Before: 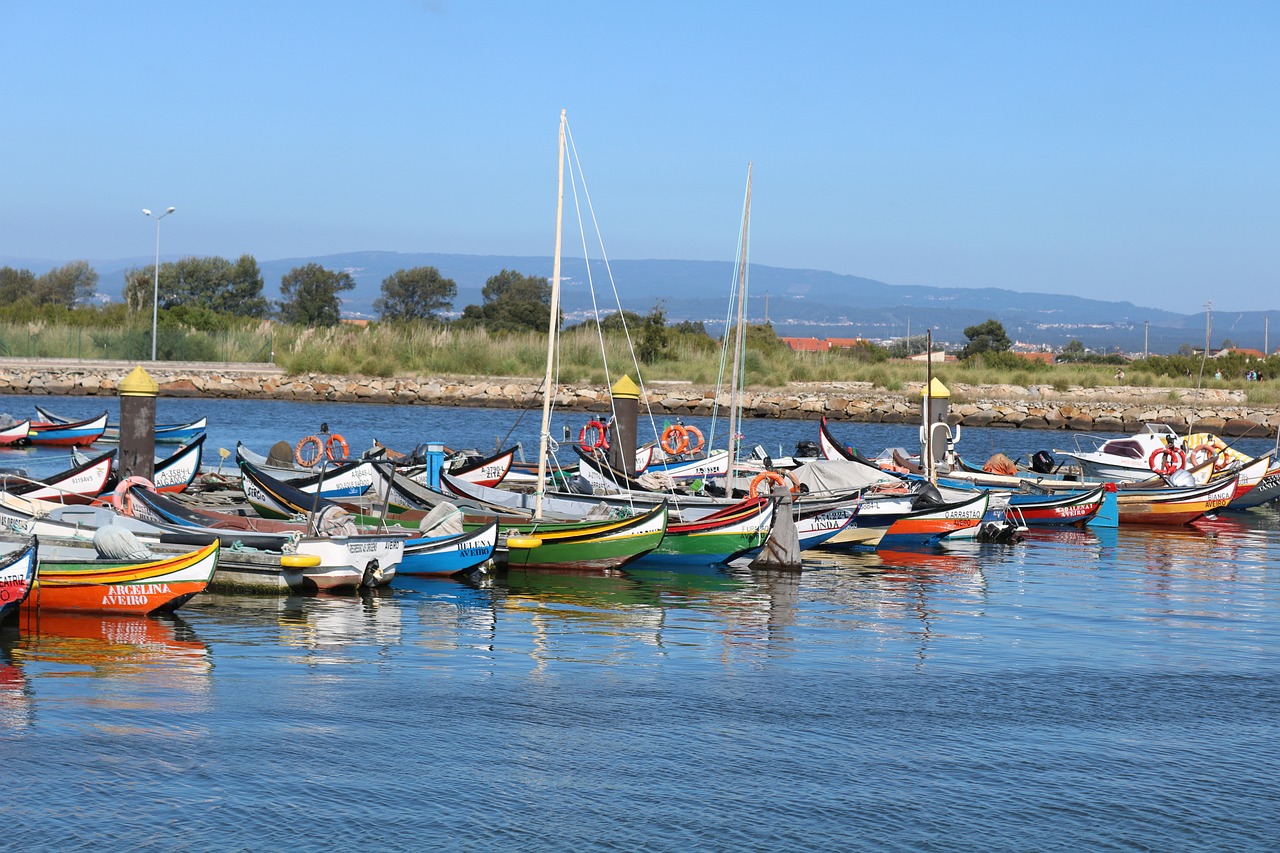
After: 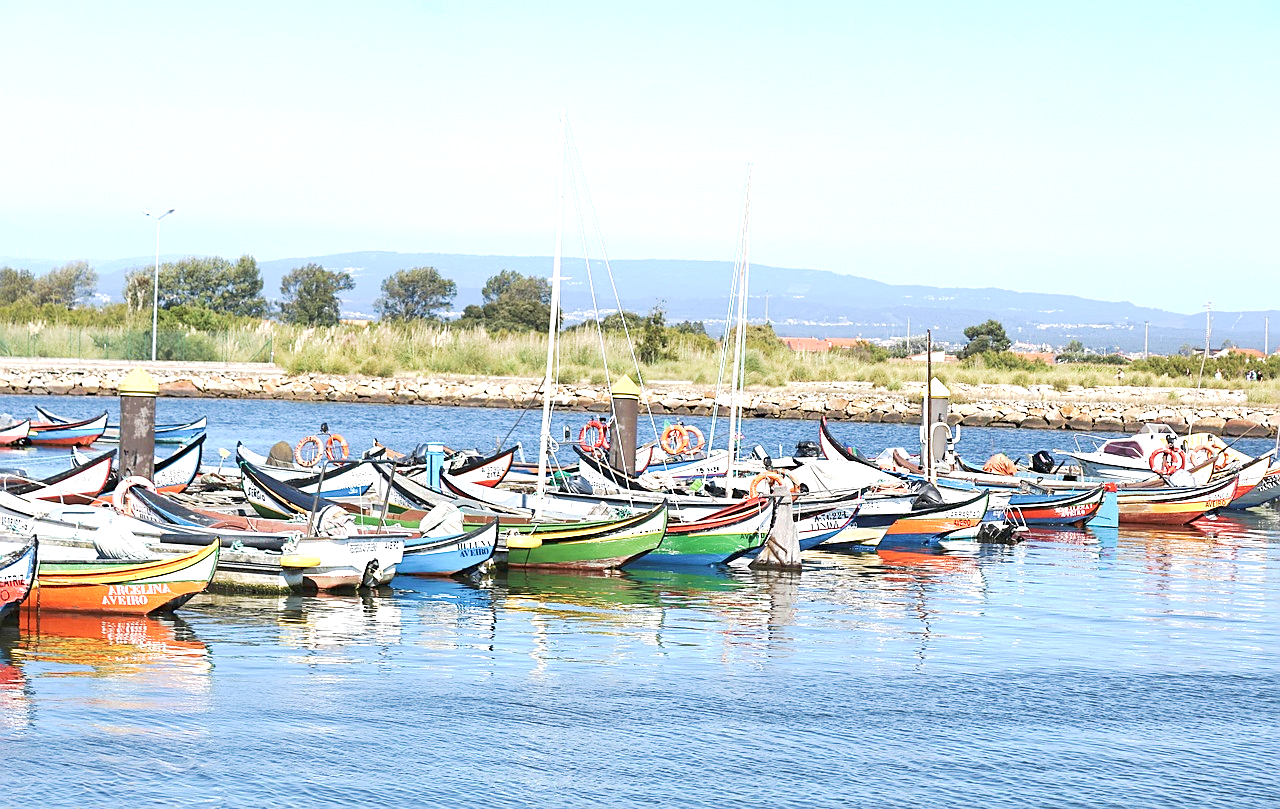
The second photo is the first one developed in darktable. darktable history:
crop and rotate: top 0%, bottom 5.097%
velvia: on, module defaults
sharpen: on, module defaults
exposure: exposure 1.15 EV, compensate highlight preservation false
color contrast: green-magenta contrast 0.84, blue-yellow contrast 0.86
tone curve: curves: ch0 [(0, 0) (0.003, 0.026) (0.011, 0.03) (0.025, 0.047) (0.044, 0.082) (0.069, 0.119) (0.1, 0.157) (0.136, 0.19) (0.177, 0.231) (0.224, 0.27) (0.277, 0.318) (0.335, 0.383) (0.399, 0.456) (0.468, 0.532) (0.543, 0.618) (0.623, 0.71) (0.709, 0.786) (0.801, 0.851) (0.898, 0.908) (1, 1)], preserve colors none
